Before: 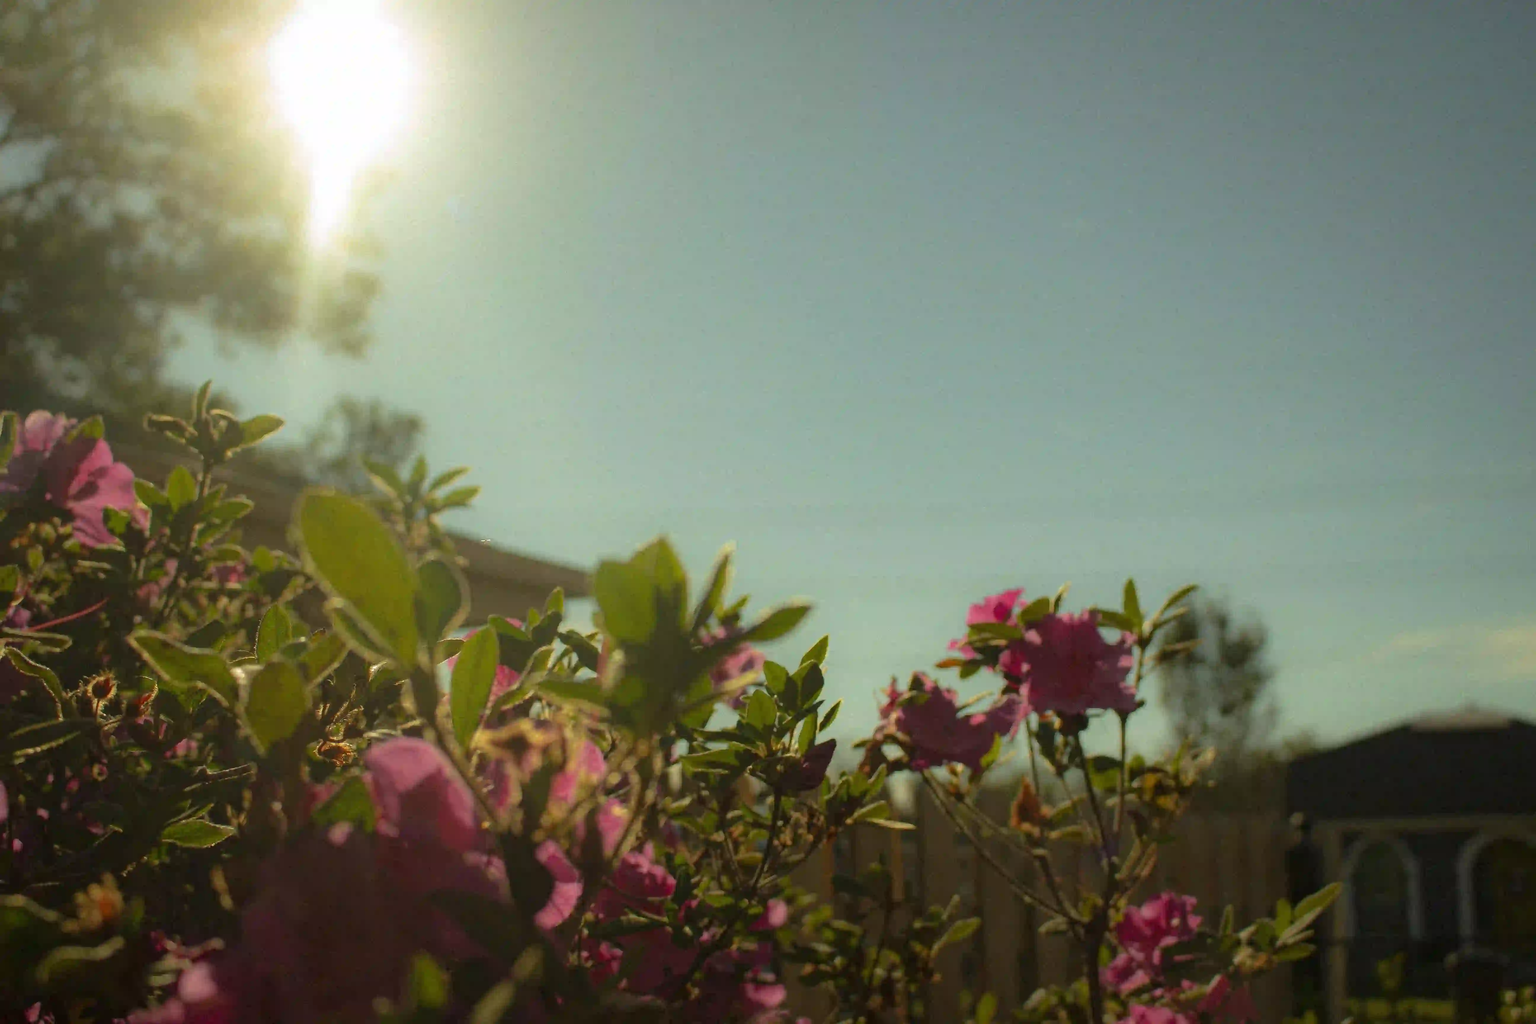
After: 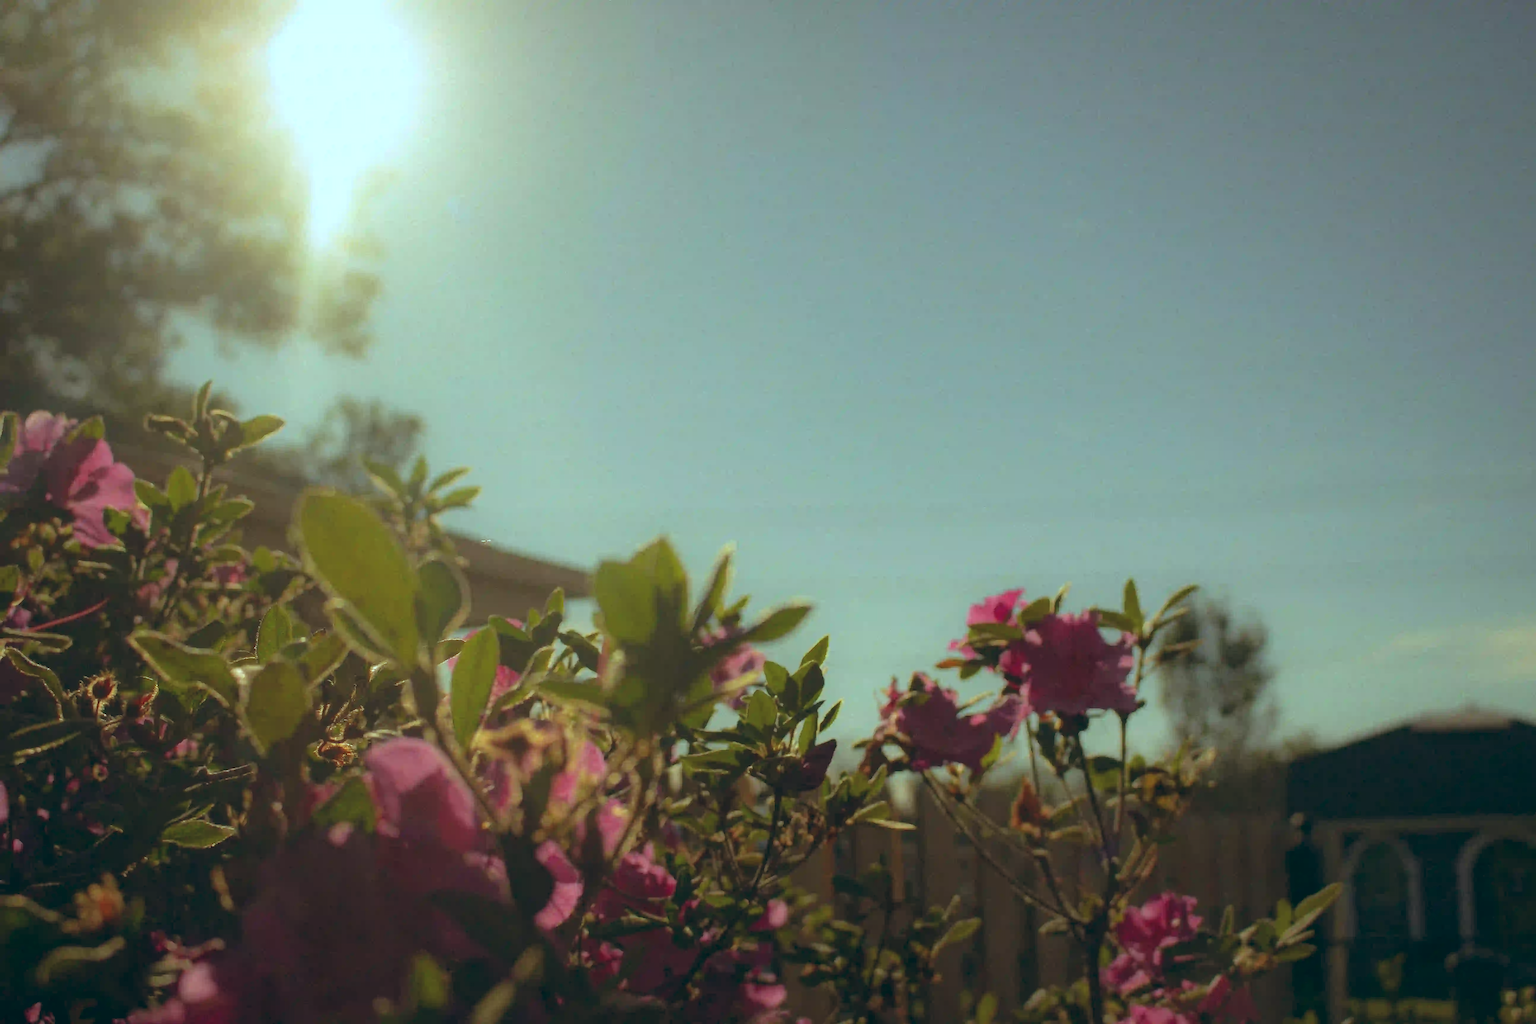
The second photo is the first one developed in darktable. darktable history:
color balance: lift [1.003, 0.993, 1.001, 1.007], gamma [1.018, 1.072, 0.959, 0.928], gain [0.974, 0.873, 1.031, 1.127]
tone equalizer: on, module defaults
